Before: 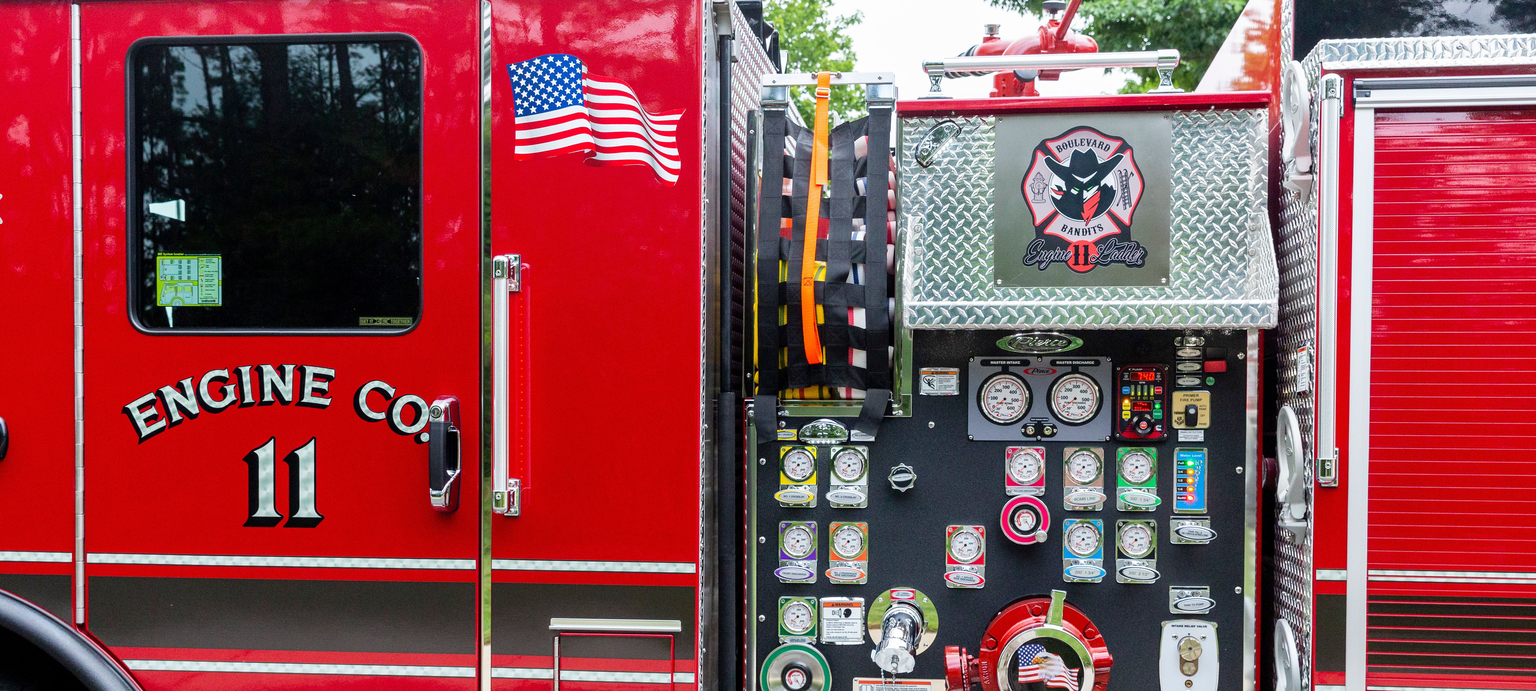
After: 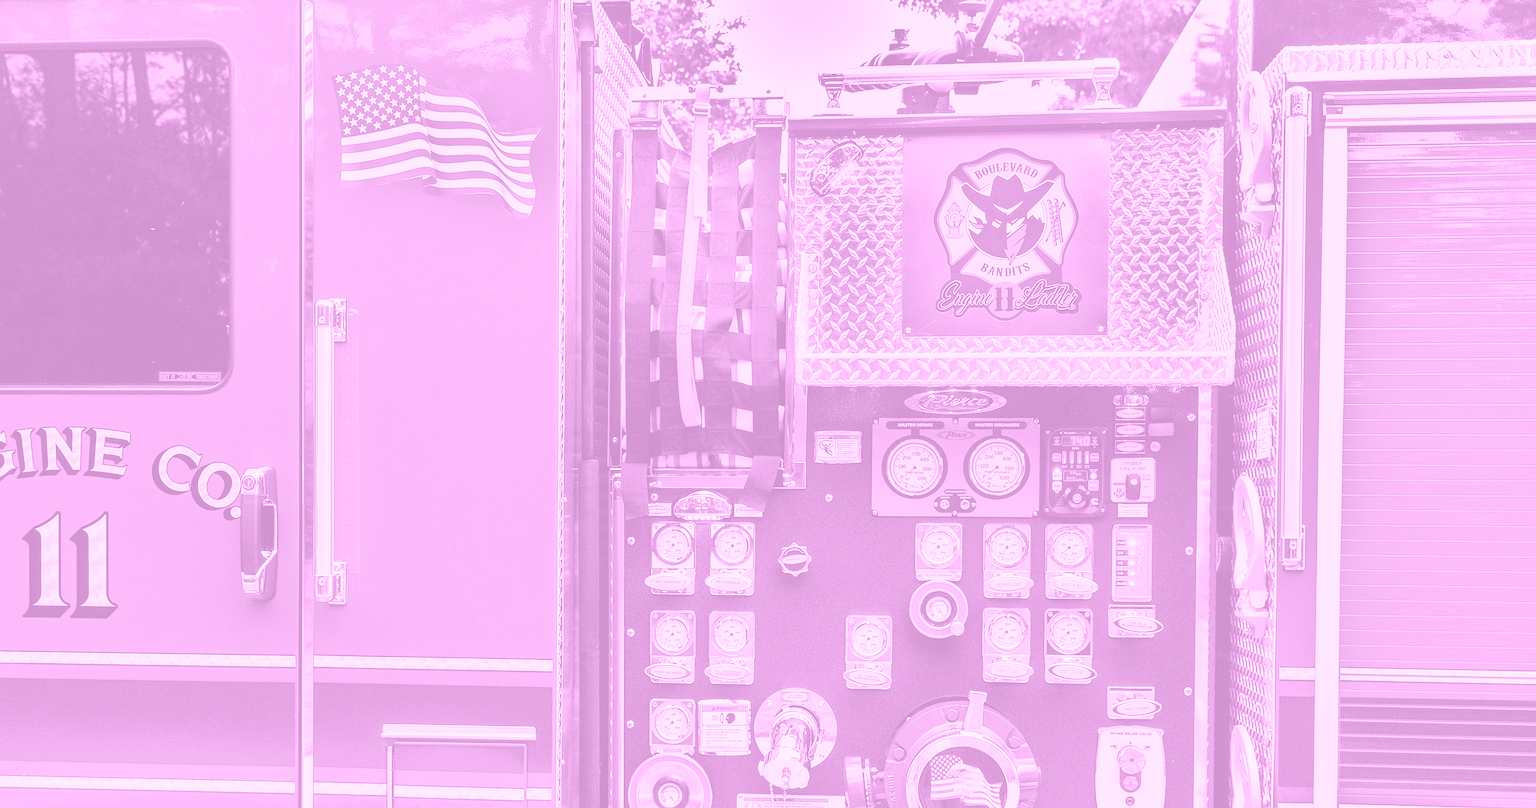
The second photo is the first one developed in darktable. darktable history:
colorize: hue 331.2°, saturation 75%, source mix 30.28%, lightness 70.52%, version 1
white balance: red 0.976, blue 1.04
exposure: black level correction 0, exposure 0.6 EV, compensate highlight preservation false
shadows and highlights: shadows 19.13, highlights -83.41, soften with gaussian
contrast brightness saturation: saturation -0.05
tone equalizer: on, module defaults
sharpen: amount 0.6
crop and rotate: left 14.584%
